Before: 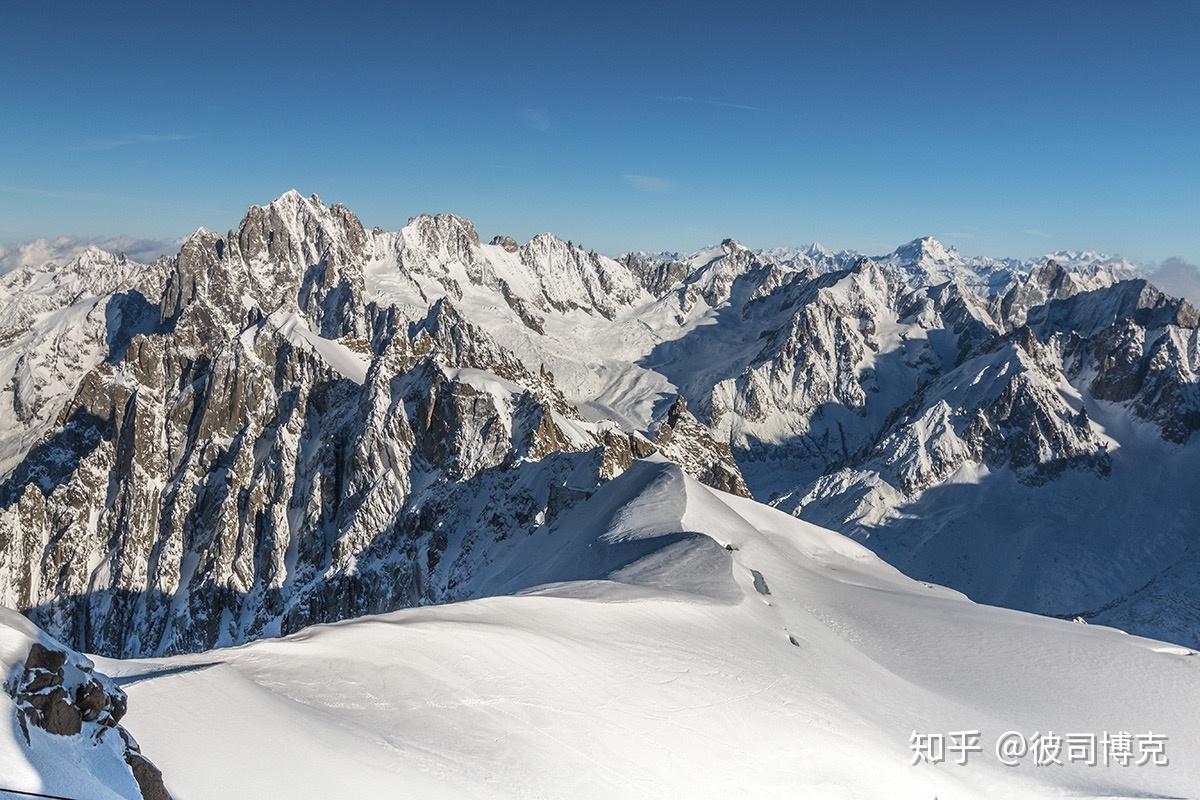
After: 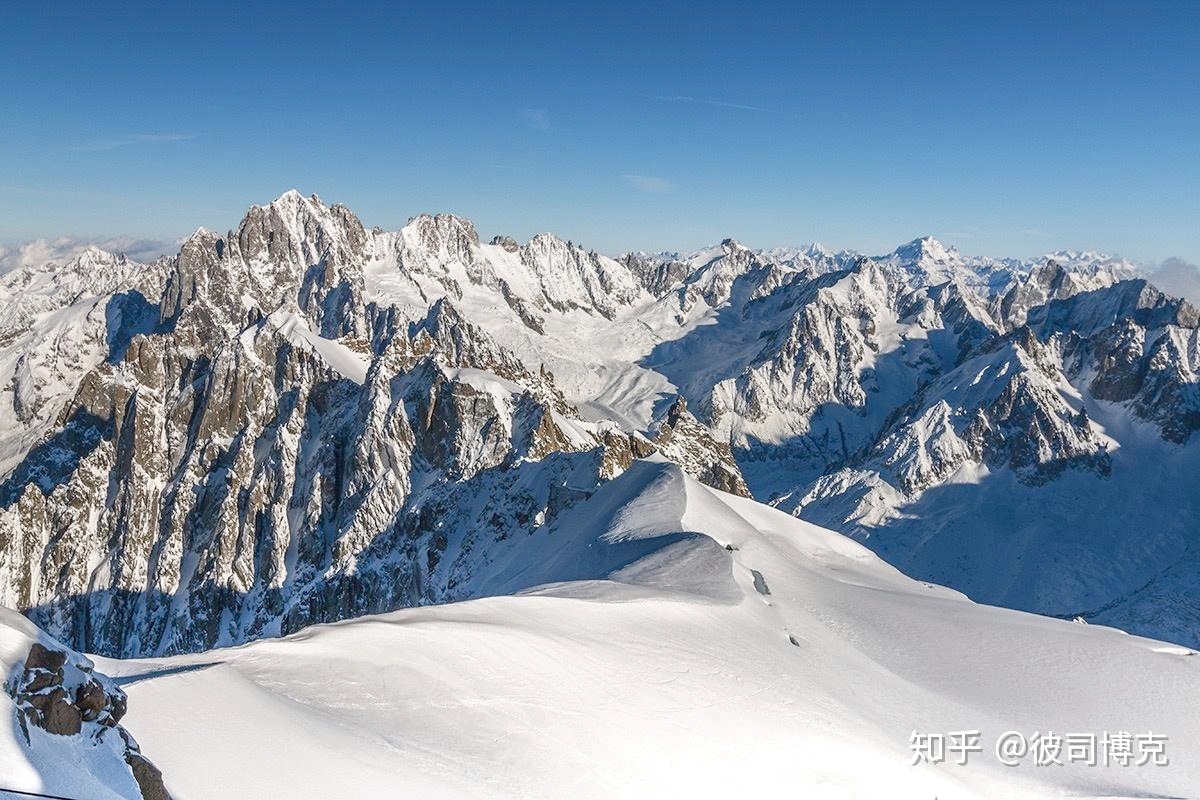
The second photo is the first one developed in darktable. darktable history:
color balance rgb: shadows lift › chroma 1%, shadows lift › hue 113°, highlights gain › chroma 0.2%, highlights gain › hue 333°, perceptual saturation grading › global saturation 20%, perceptual saturation grading › highlights -50%, perceptual saturation grading › shadows 25%, contrast -10%
exposure: exposure 0.375 EV, compensate highlight preservation false
